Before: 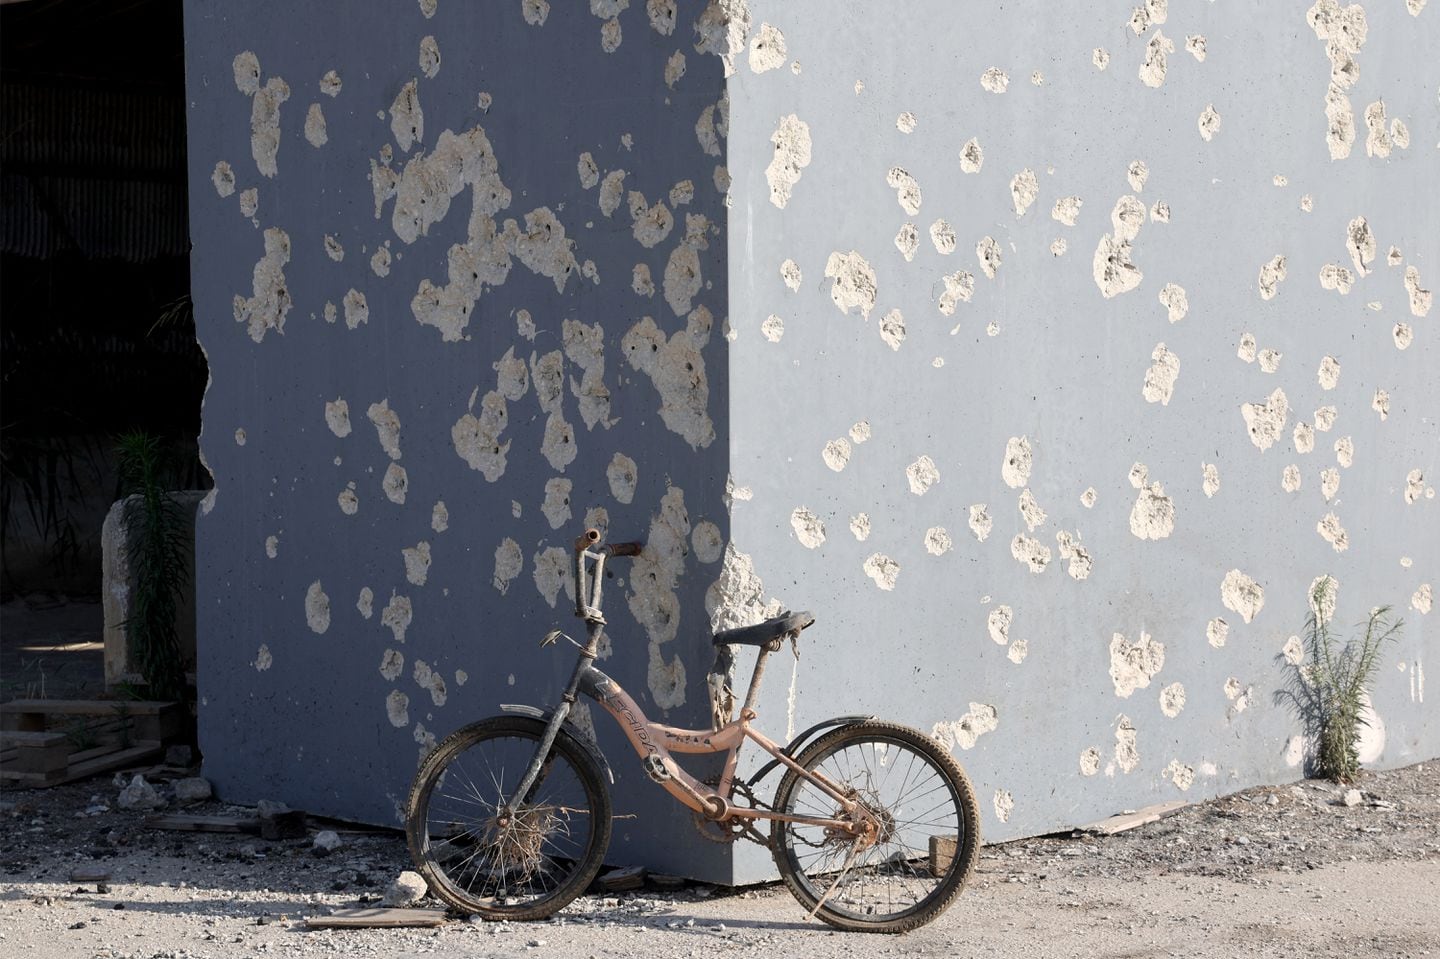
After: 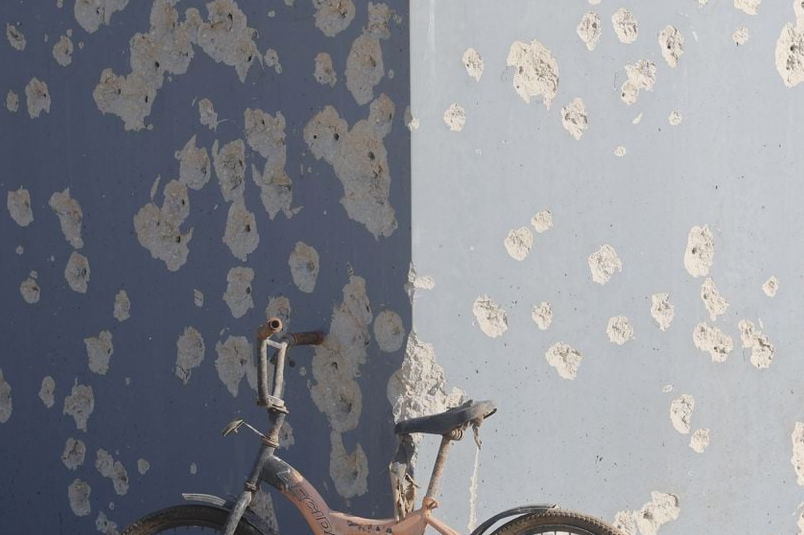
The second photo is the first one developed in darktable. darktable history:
crop and rotate: left 22.13%, top 22.054%, right 22.026%, bottom 22.102%
local contrast: detail 70%
